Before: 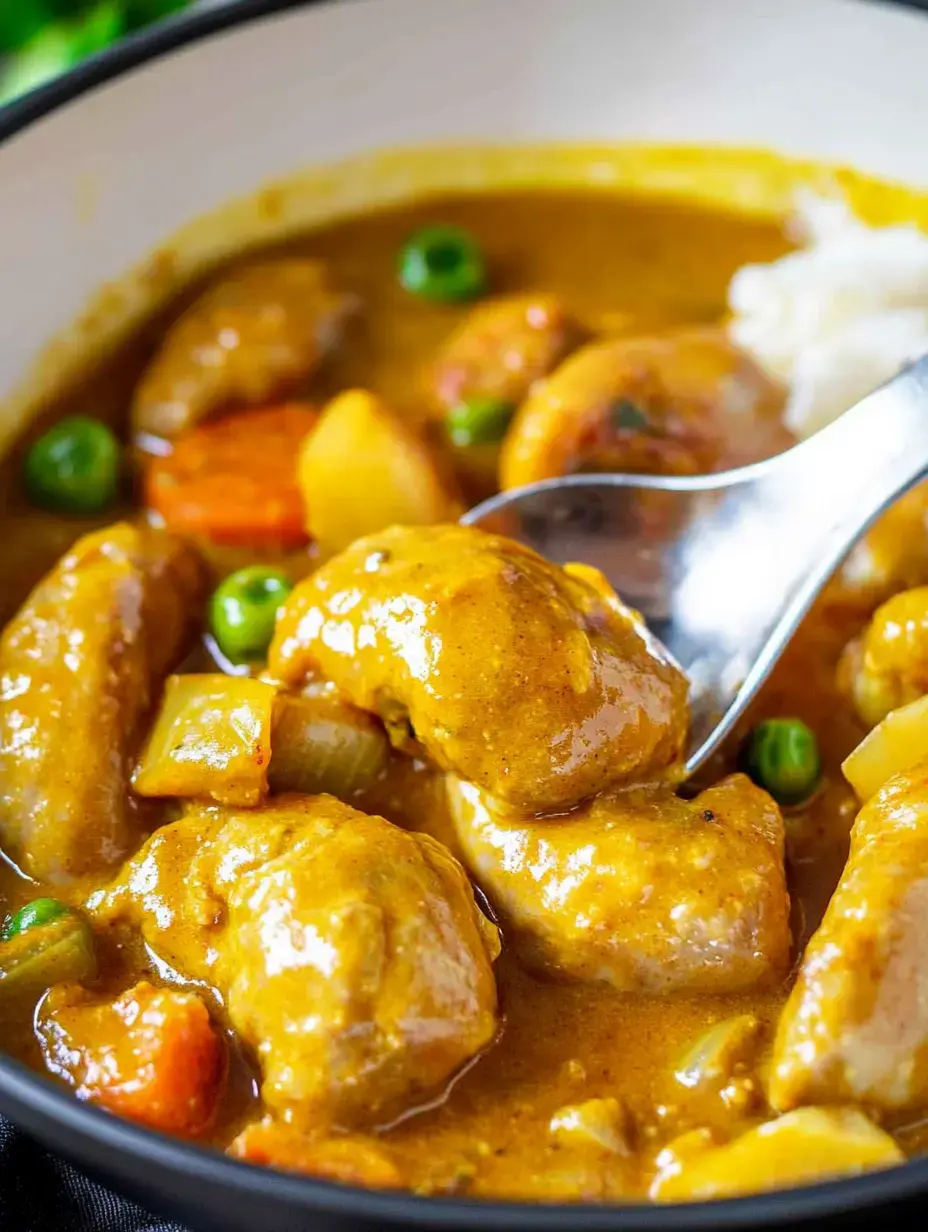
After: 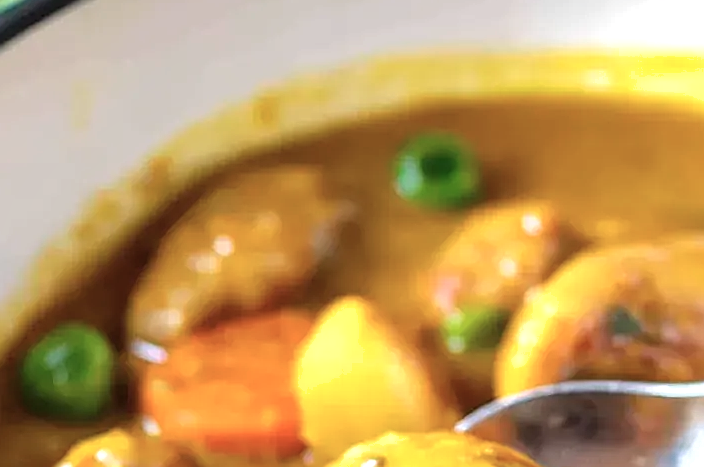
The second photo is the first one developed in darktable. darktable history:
sharpen: on, module defaults
crop: left 0.541%, top 7.629%, right 23.595%, bottom 54.397%
shadows and highlights: shadows -20.32, white point adjustment -2.13, highlights -34.86
color zones: curves: ch0 [(0.25, 0.5) (0.636, 0.25) (0.75, 0.5)]
exposure: black level correction 0, exposure 0.693 EV, compensate highlight preservation false
color correction: highlights b* -0.036, saturation 0.774
